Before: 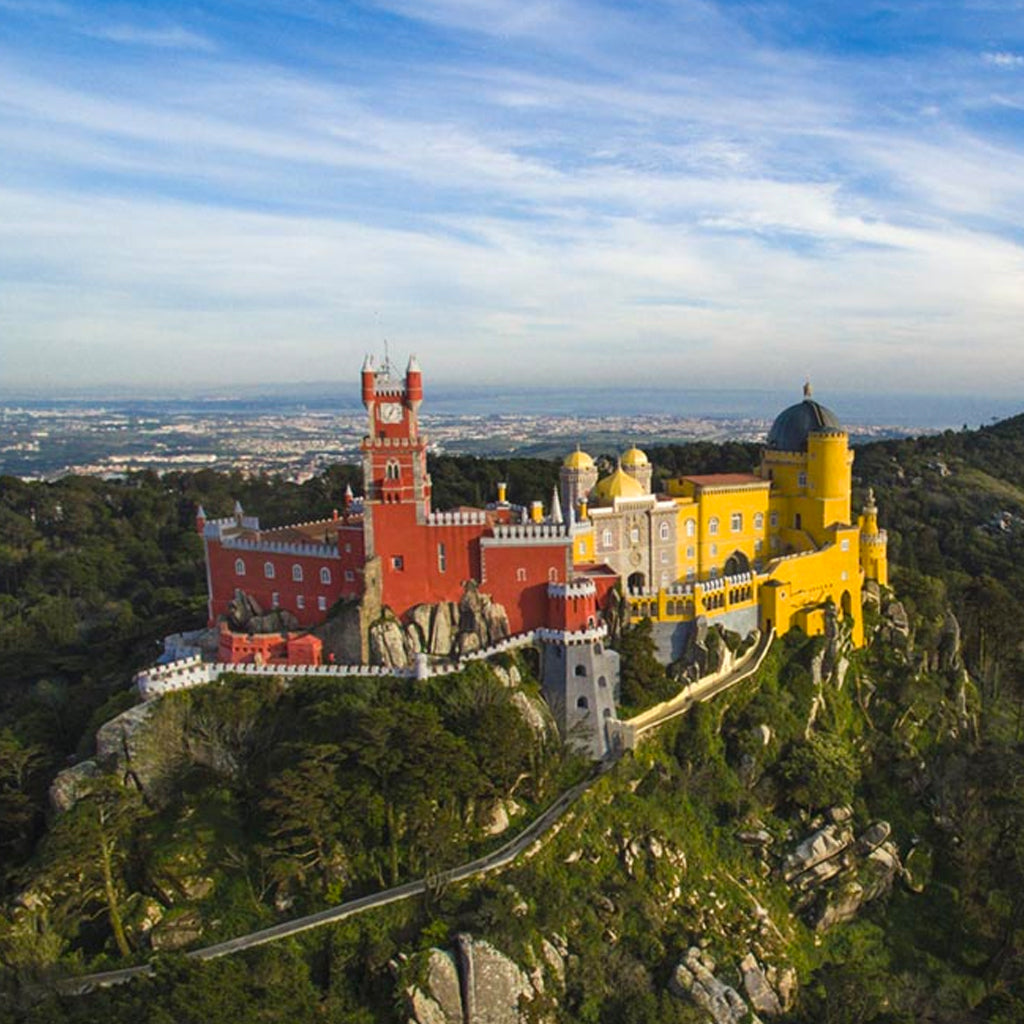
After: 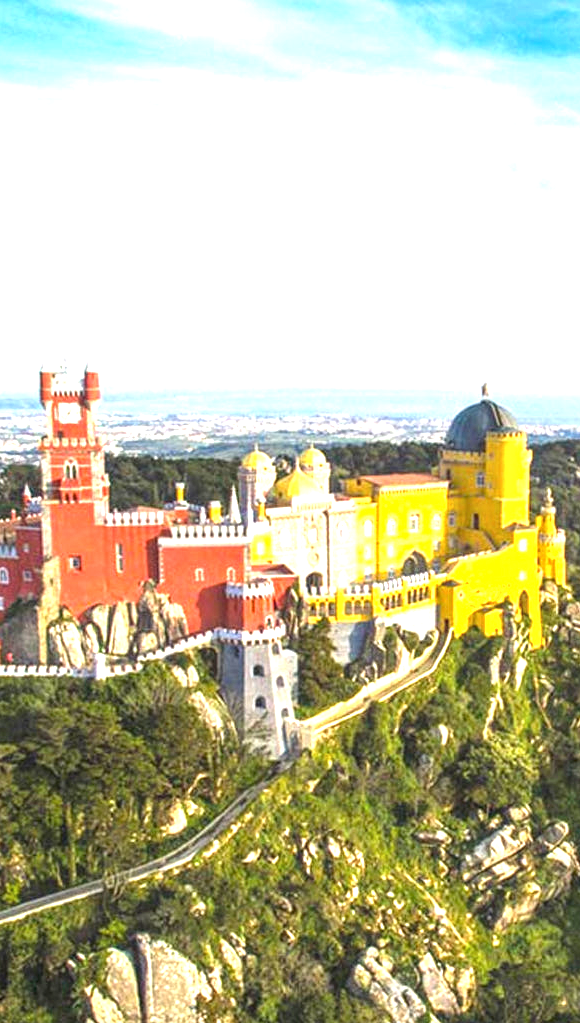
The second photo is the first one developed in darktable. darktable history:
crop: left 31.451%, top 0.024%, right 11.819%
exposure: black level correction 0, exposure 1.751 EV, compensate exposure bias true, compensate highlight preservation false
local contrast: on, module defaults
